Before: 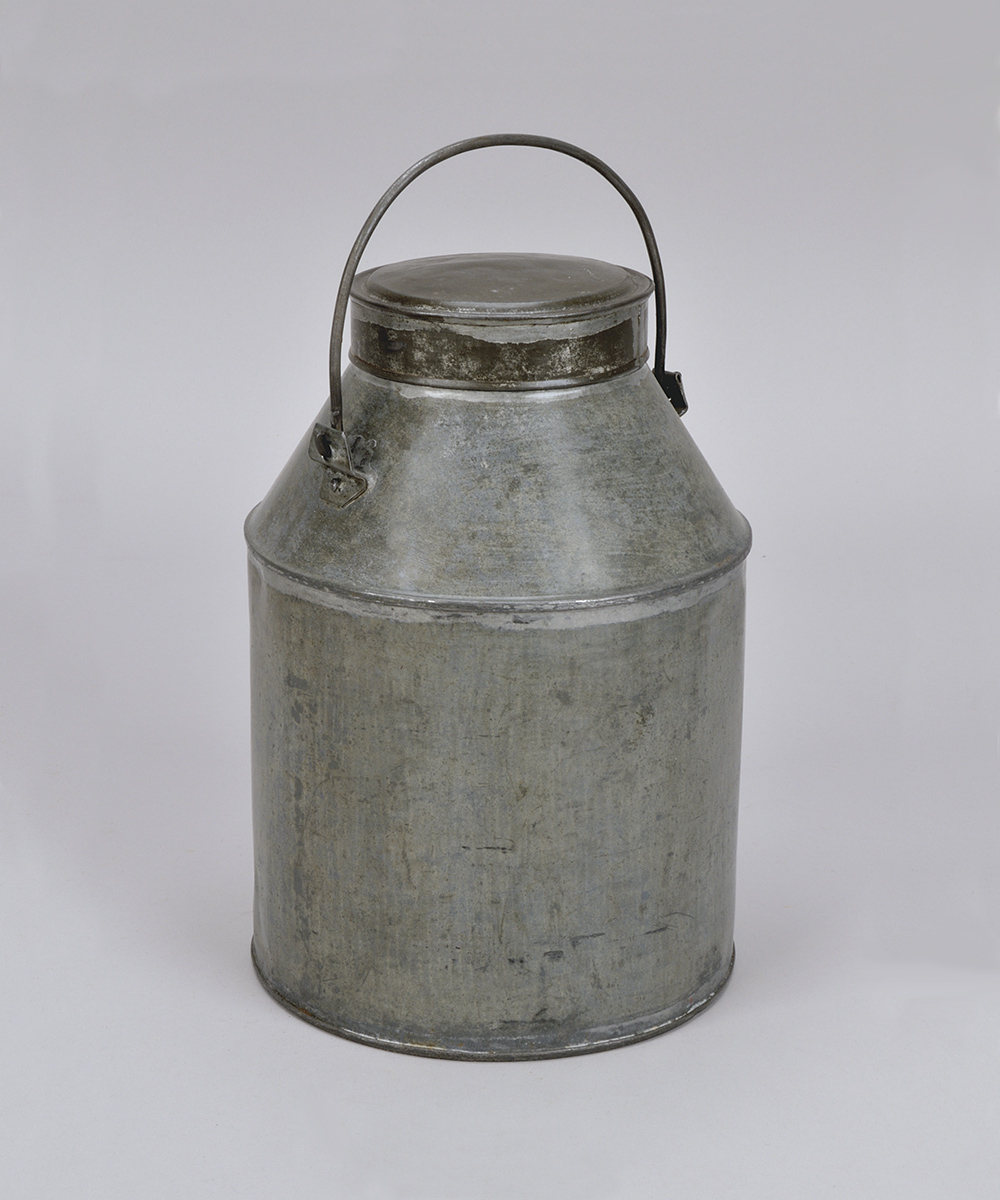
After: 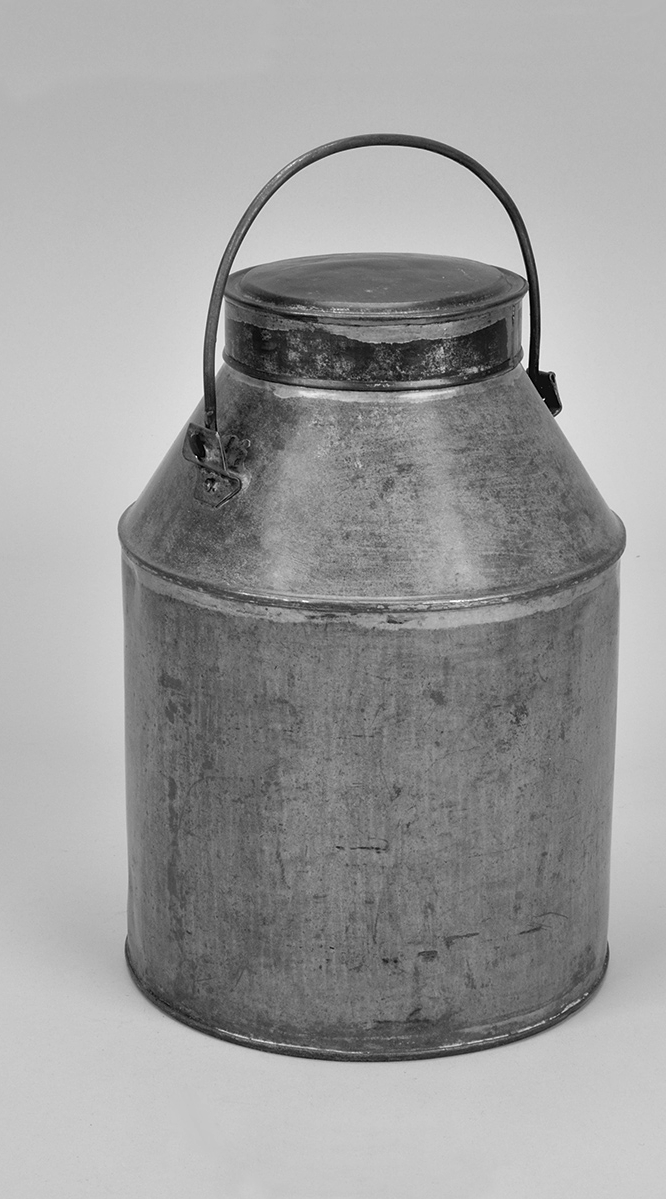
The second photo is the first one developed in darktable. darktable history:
local contrast: mode bilateral grid, contrast 20, coarseness 100, detail 150%, midtone range 0.2
crop and rotate: left 12.648%, right 20.685%
white balance: red 0.983, blue 1.036
monochrome: on, module defaults
color correction: saturation 0.57
